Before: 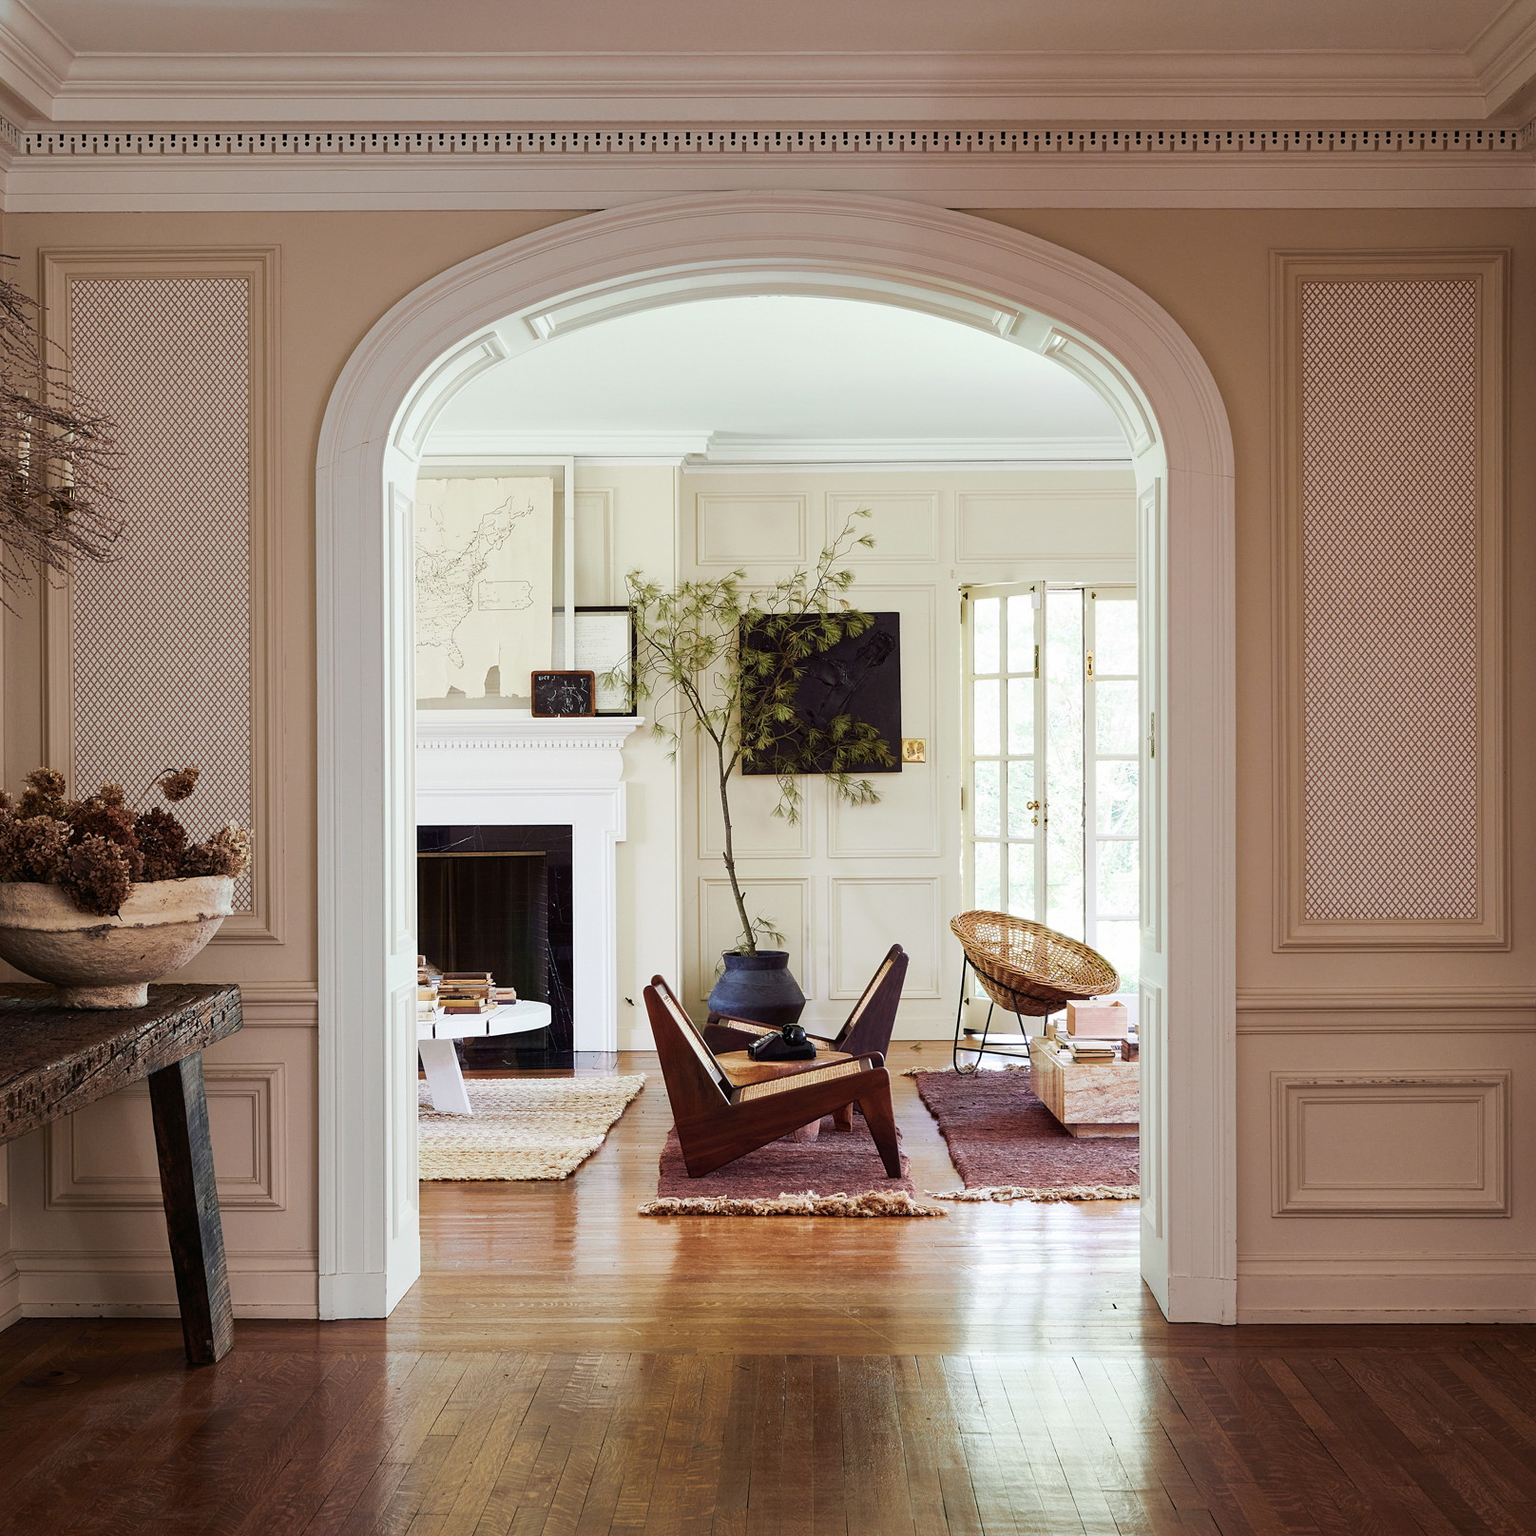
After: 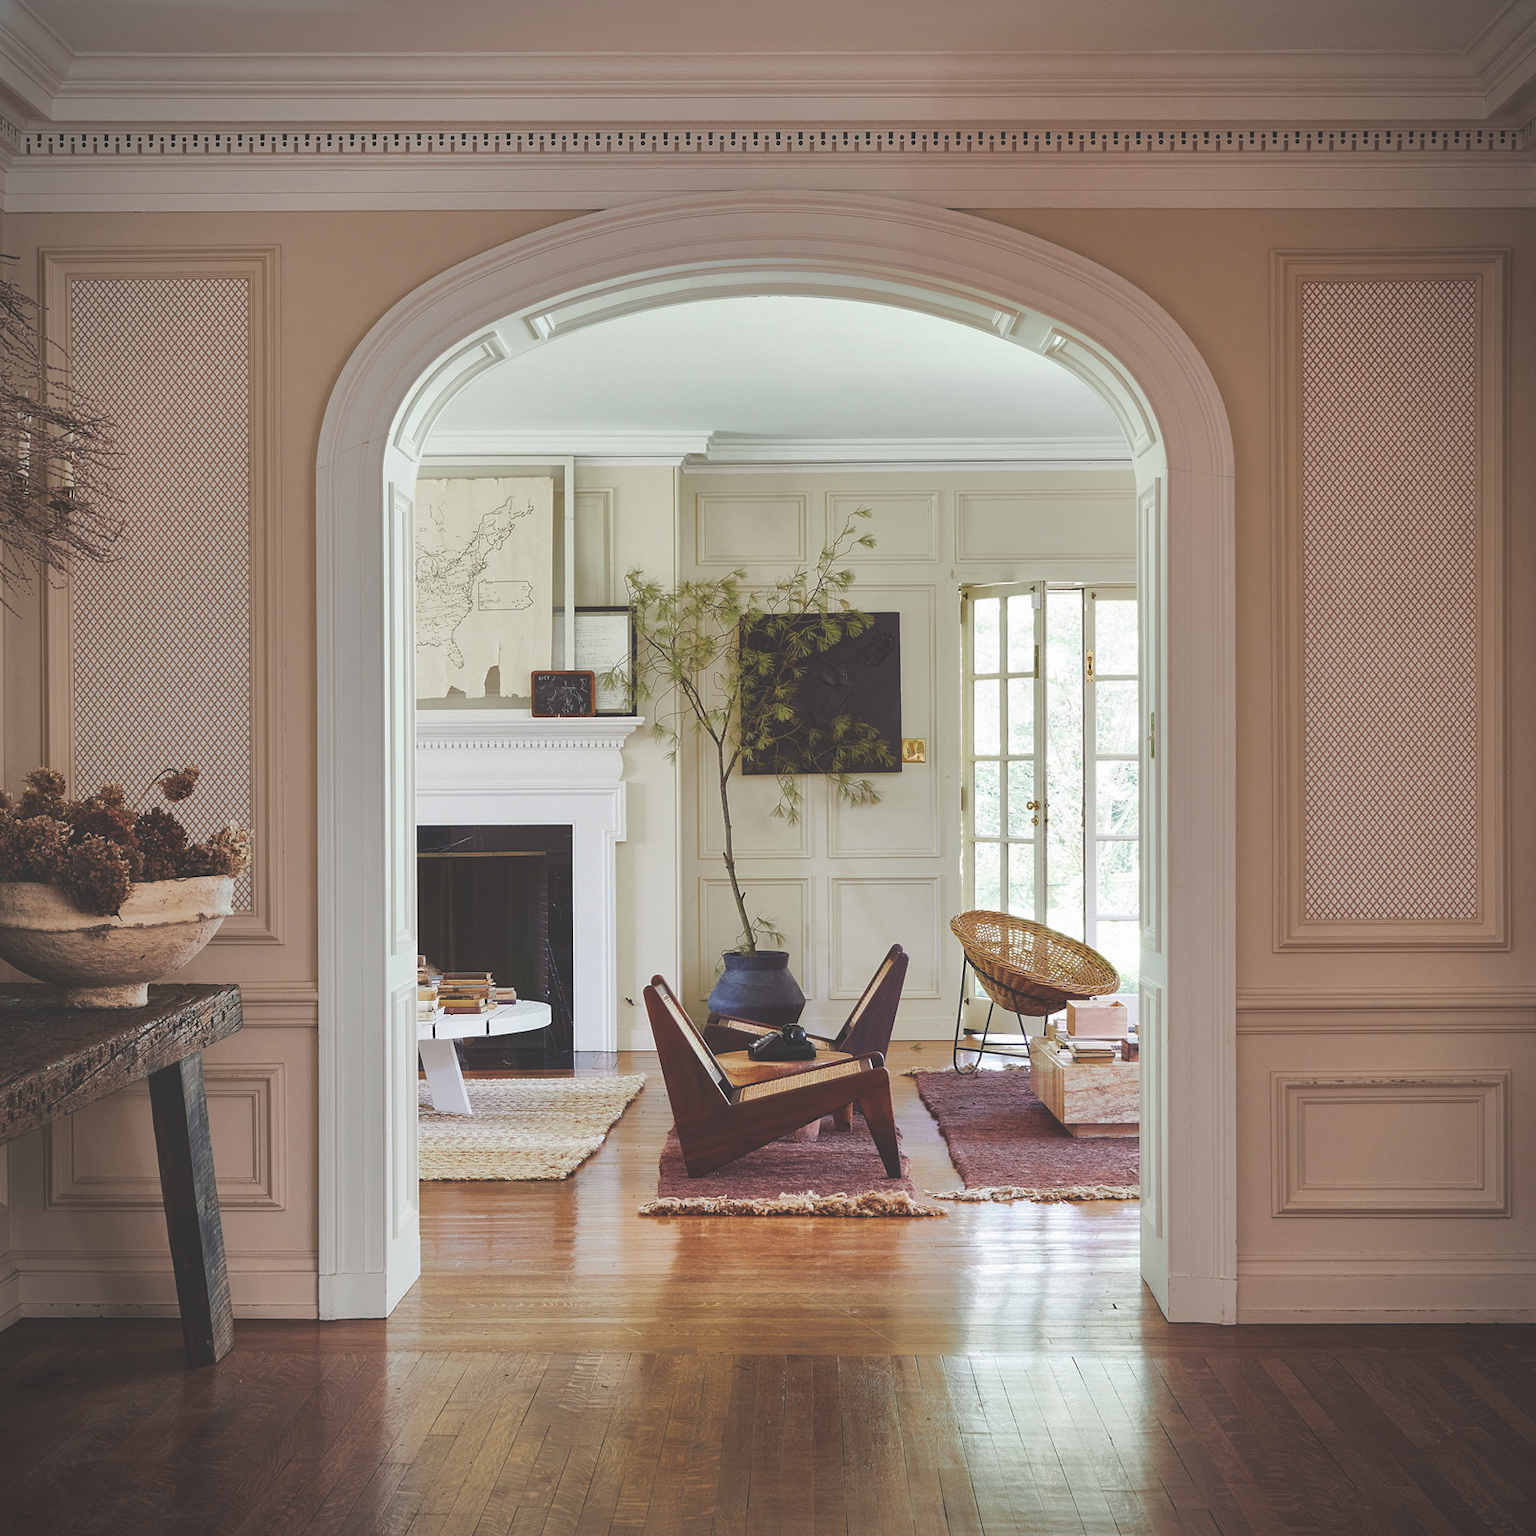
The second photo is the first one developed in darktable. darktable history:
exposure: black level correction -0.028, compensate exposure bias true, compensate highlight preservation false
shadows and highlights: shadows 39.7, highlights -59.97
vignetting: fall-off start 92.7%
